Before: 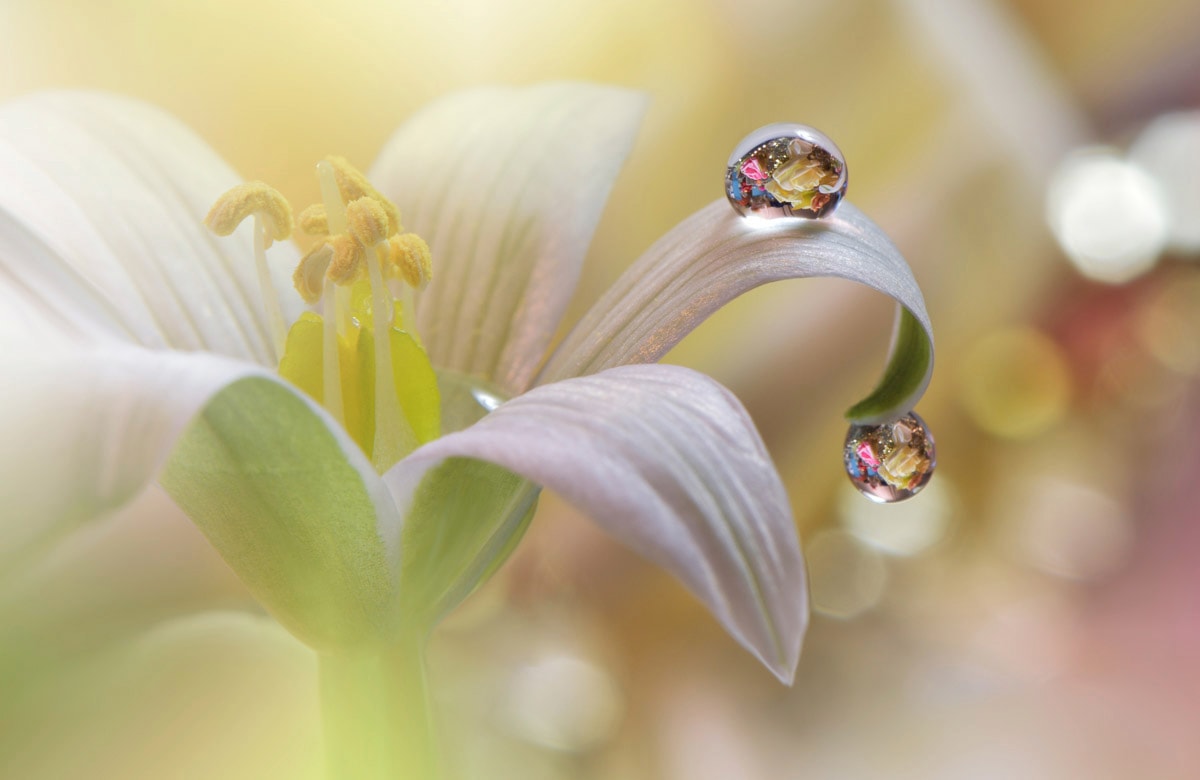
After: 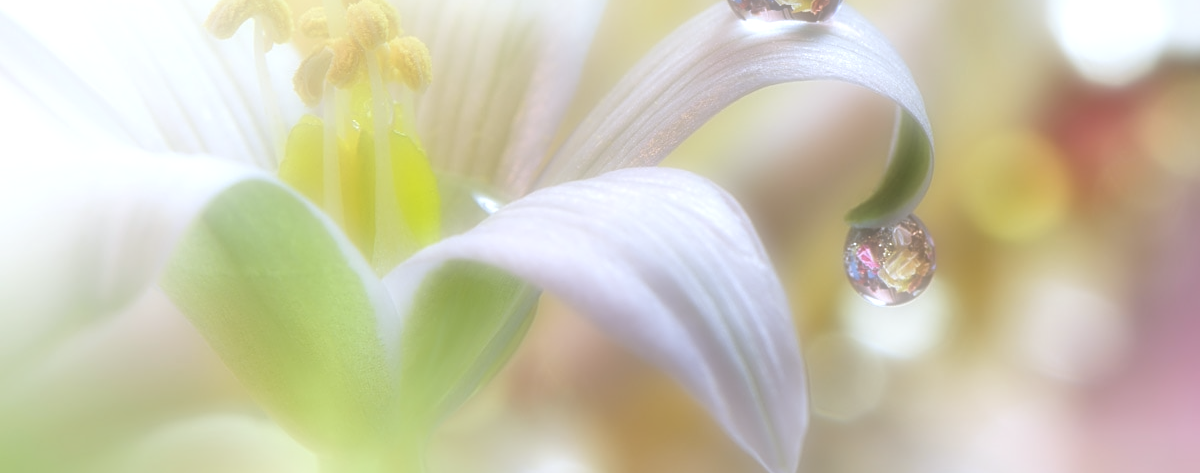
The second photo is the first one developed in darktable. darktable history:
exposure: black level correction 0.001, exposure 0.5 EV, compensate exposure bias true, compensate highlight preservation false
sharpen: on, module defaults
crop and rotate: top 25.357%, bottom 13.942%
white balance: red 0.931, blue 1.11
soften: on, module defaults
